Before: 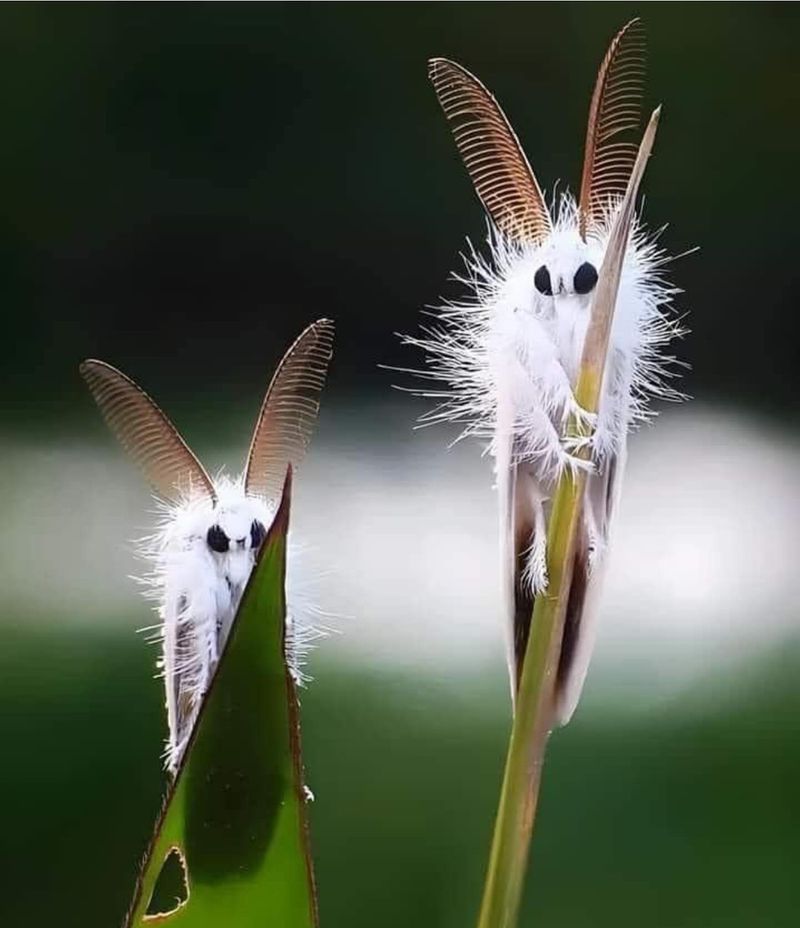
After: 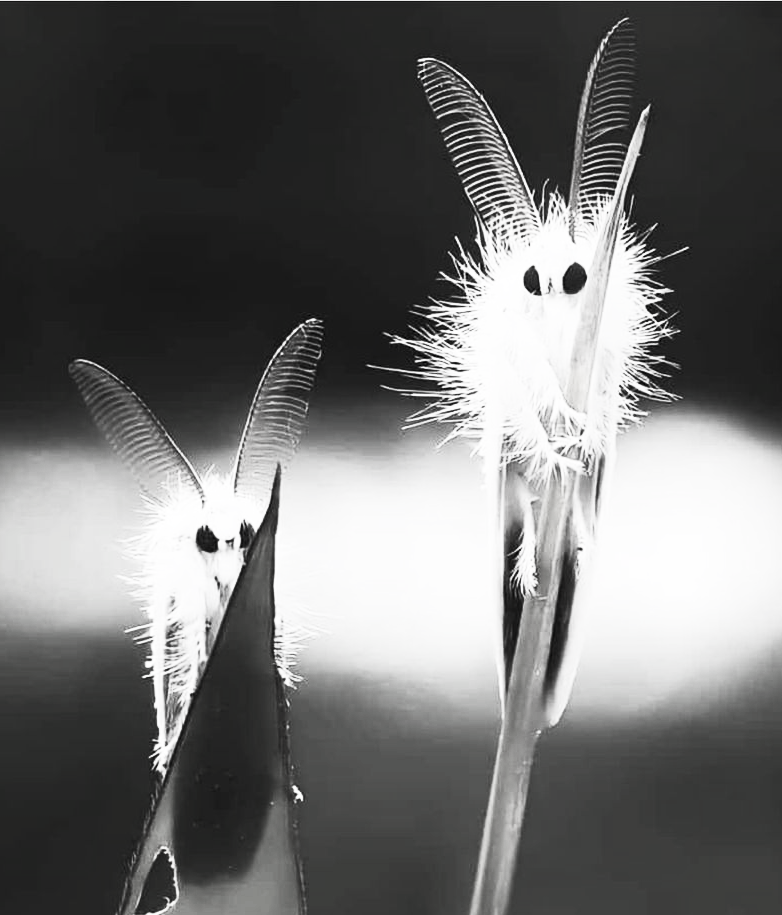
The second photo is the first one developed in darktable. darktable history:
crop and rotate: left 1.469%, right 0.66%, bottom 1.393%
color balance rgb: perceptual saturation grading › global saturation 20%, perceptual saturation grading › highlights -25.034%, perceptual saturation grading › shadows 24.546%
contrast brightness saturation: contrast 0.528, brightness 0.451, saturation -0.982
